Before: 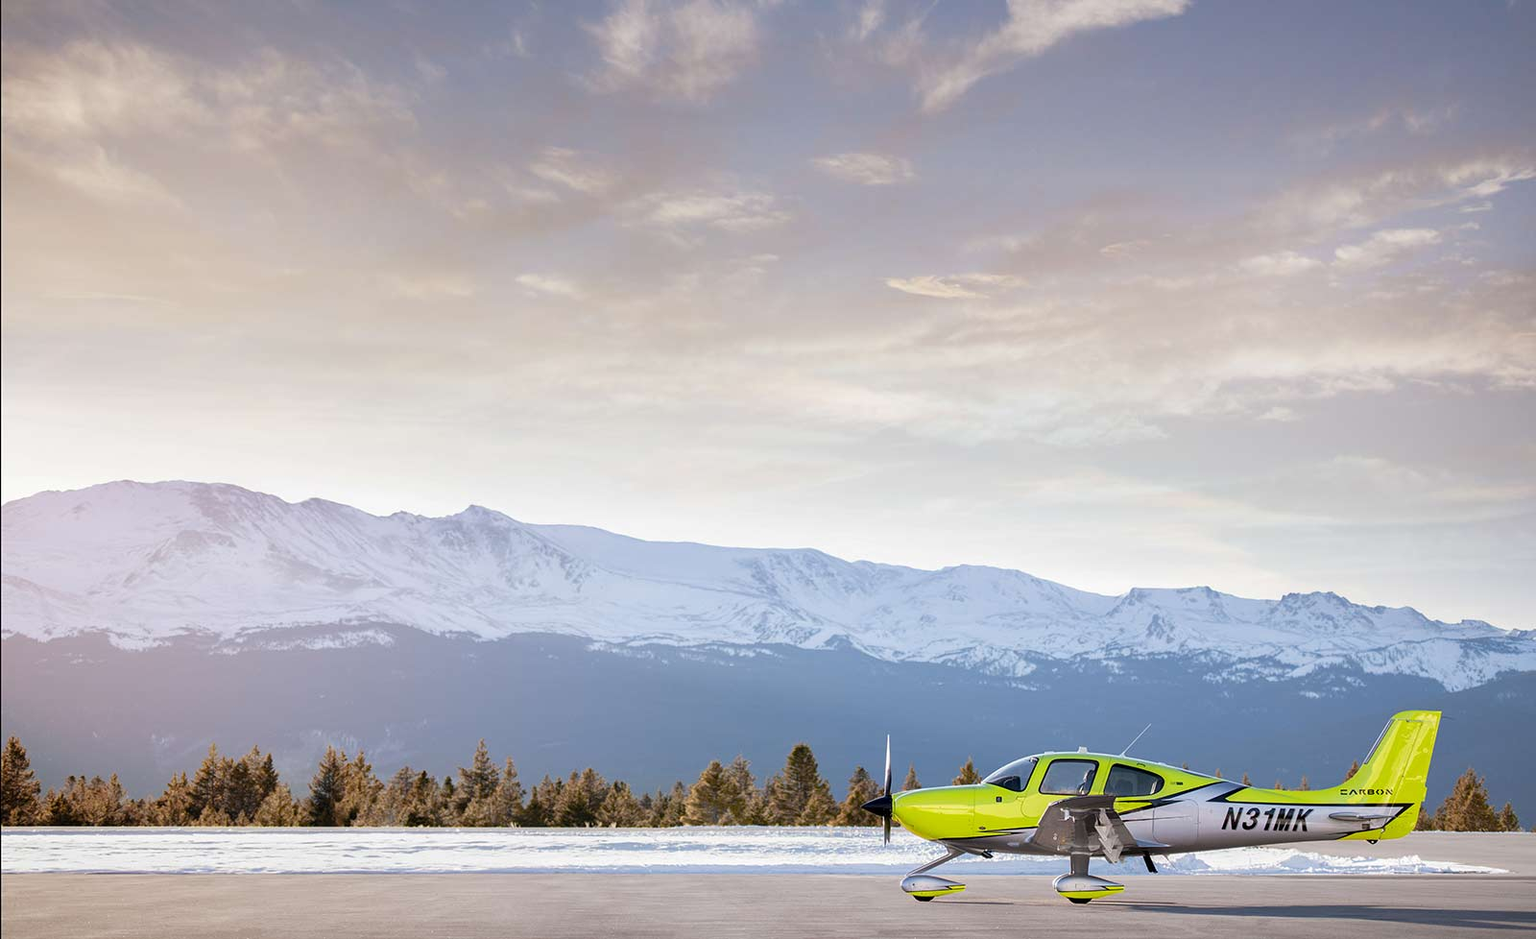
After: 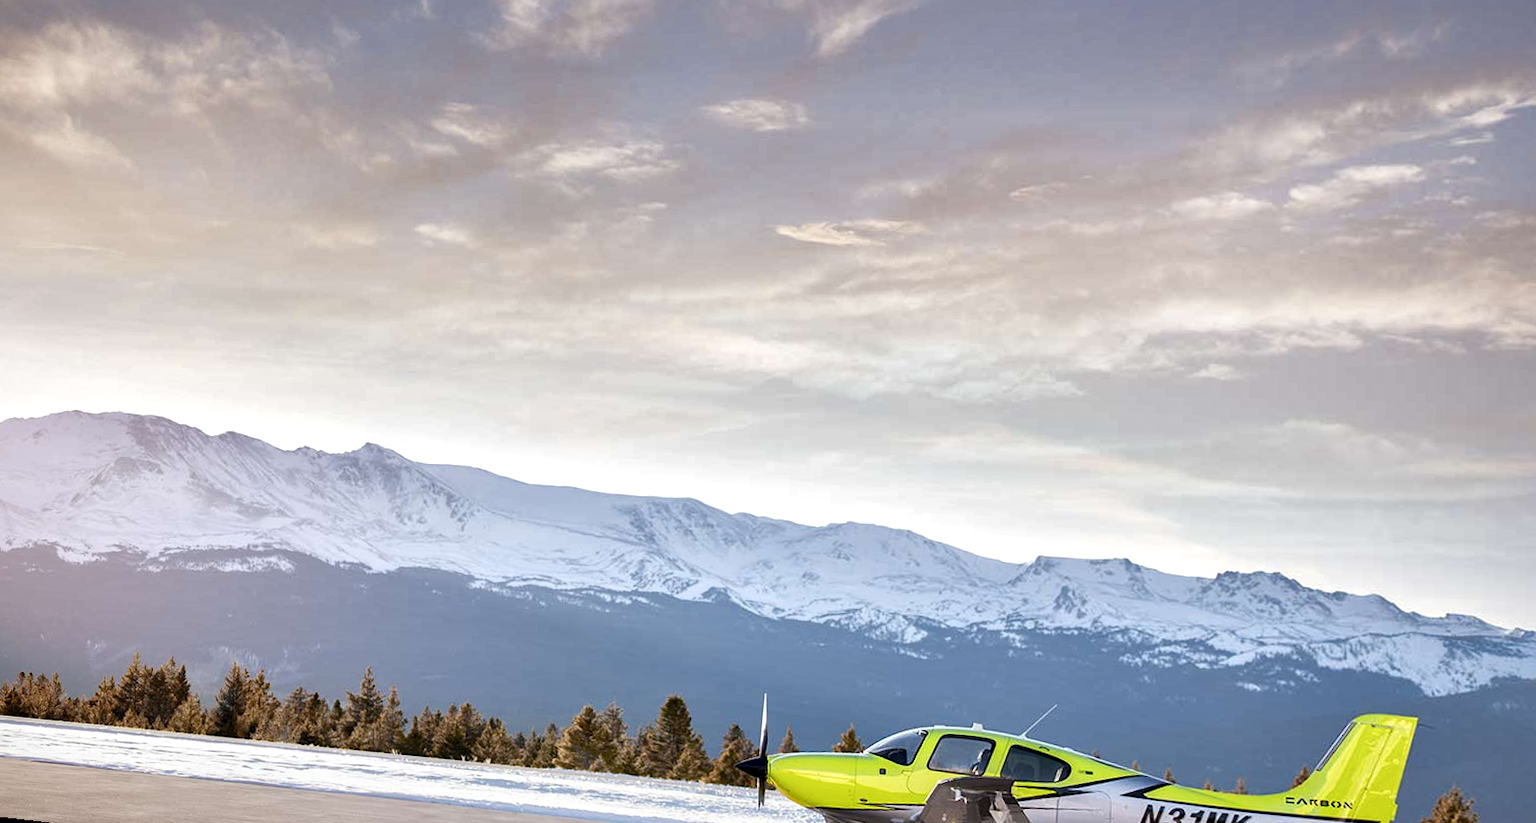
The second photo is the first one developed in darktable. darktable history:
local contrast: mode bilateral grid, contrast 20, coarseness 50, detail 179%, midtone range 0.2
rotate and perspective: rotation 1.69°, lens shift (vertical) -0.023, lens shift (horizontal) -0.291, crop left 0.025, crop right 0.988, crop top 0.092, crop bottom 0.842
